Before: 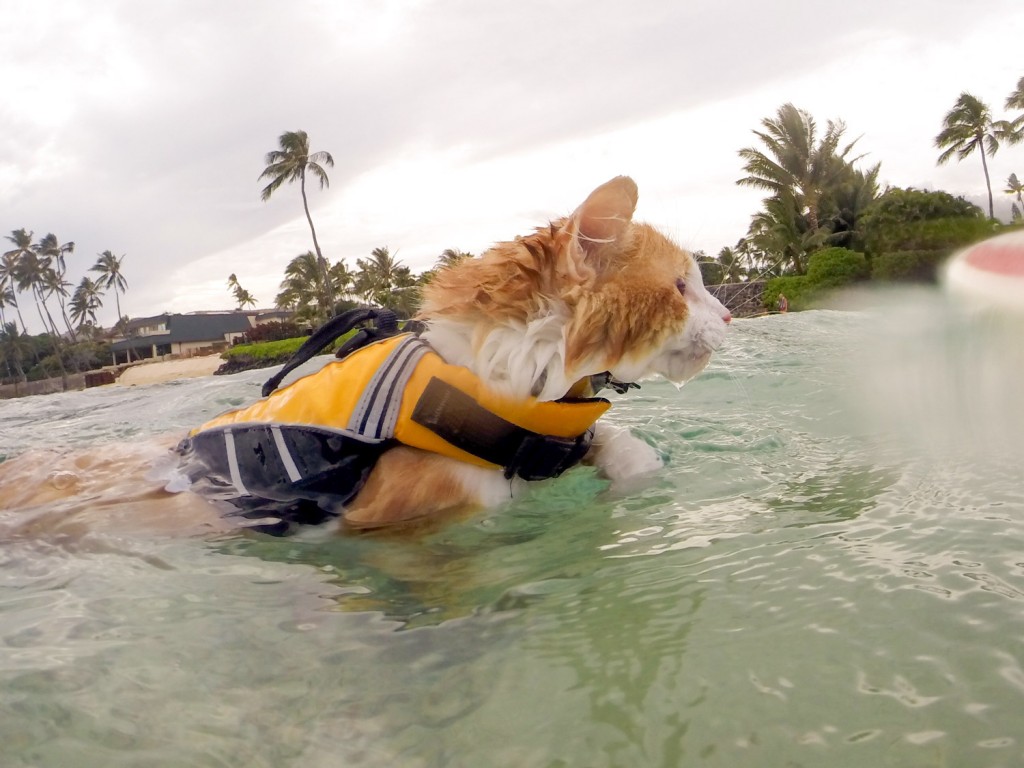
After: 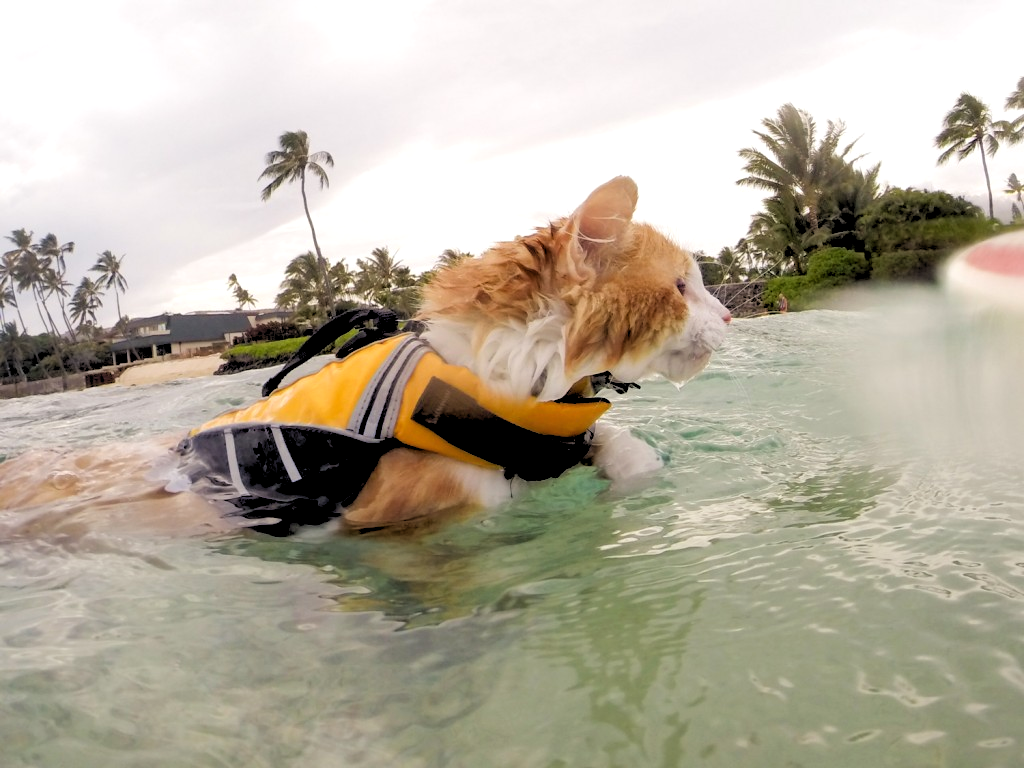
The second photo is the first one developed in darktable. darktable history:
rgb levels: levels [[0.029, 0.461, 0.922], [0, 0.5, 1], [0, 0.5, 1]]
color balance rgb: global vibrance 6.81%, saturation formula JzAzBz (2021)
